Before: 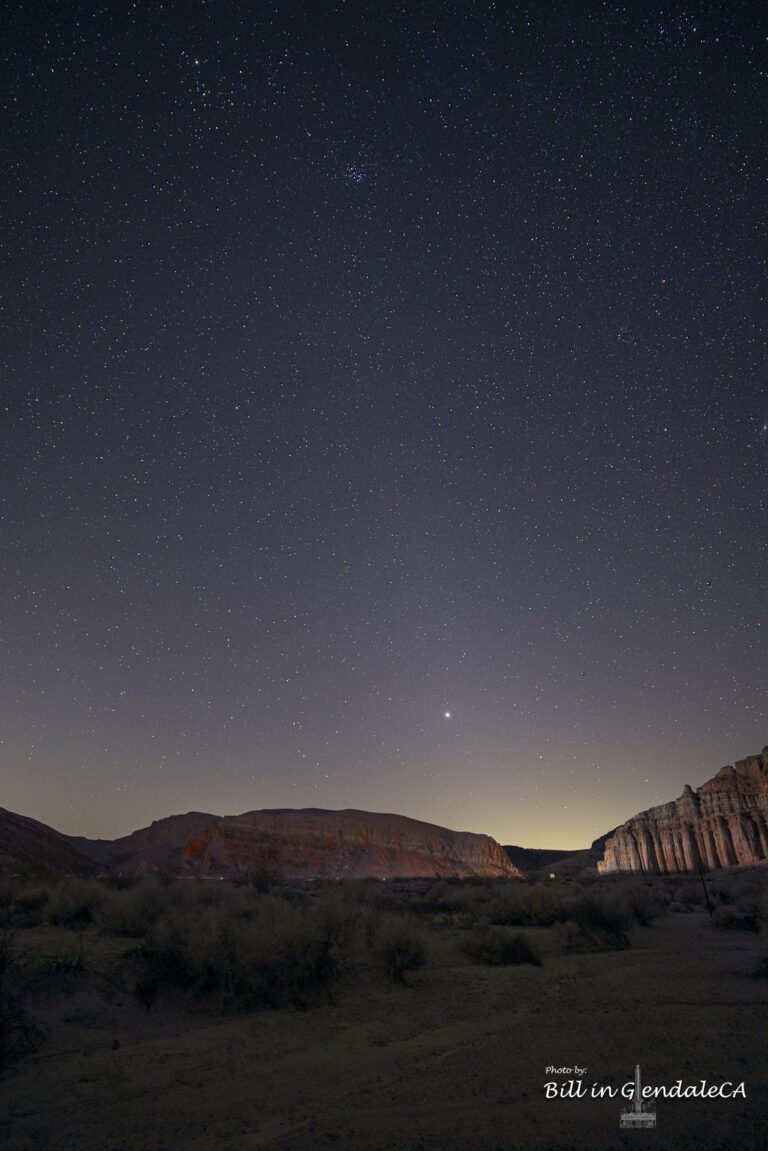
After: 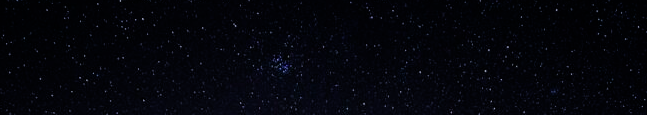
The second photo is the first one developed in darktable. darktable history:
filmic rgb: black relative exposure -5 EV, hardness 2.88, contrast 1.4
color zones: curves: ch0 [(0, 0.553) (0.123, 0.58) (0.23, 0.419) (0.468, 0.155) (0.605, 0.132) (0.723, 0.063) (0.833, 0.172) (0.921, 0.468)]; ch1 [(0.025, 0.645) (0.229, 0.584) (0.326, 0.551) (0.537, 0.446) (0.599, 0.911) (0.708, 1) (0.805, 0.944)]; ch2 [(0.086, 0.468) (0.254, 0.464) (0.638, 0.564) (0.702, 0.592) (0.768, 0.564)]
vignetting: fall-off start 98.29%, fall-off radius 100%, brightness -1, saturation 0.5, width/height ratio 1.428
exposure: compensate highlight preservation false
crop and rotate: left 9.644%, top 9.491%, right 6.021%, bottom 80.509%
haze removal: compatibility mode true, adaptive false
